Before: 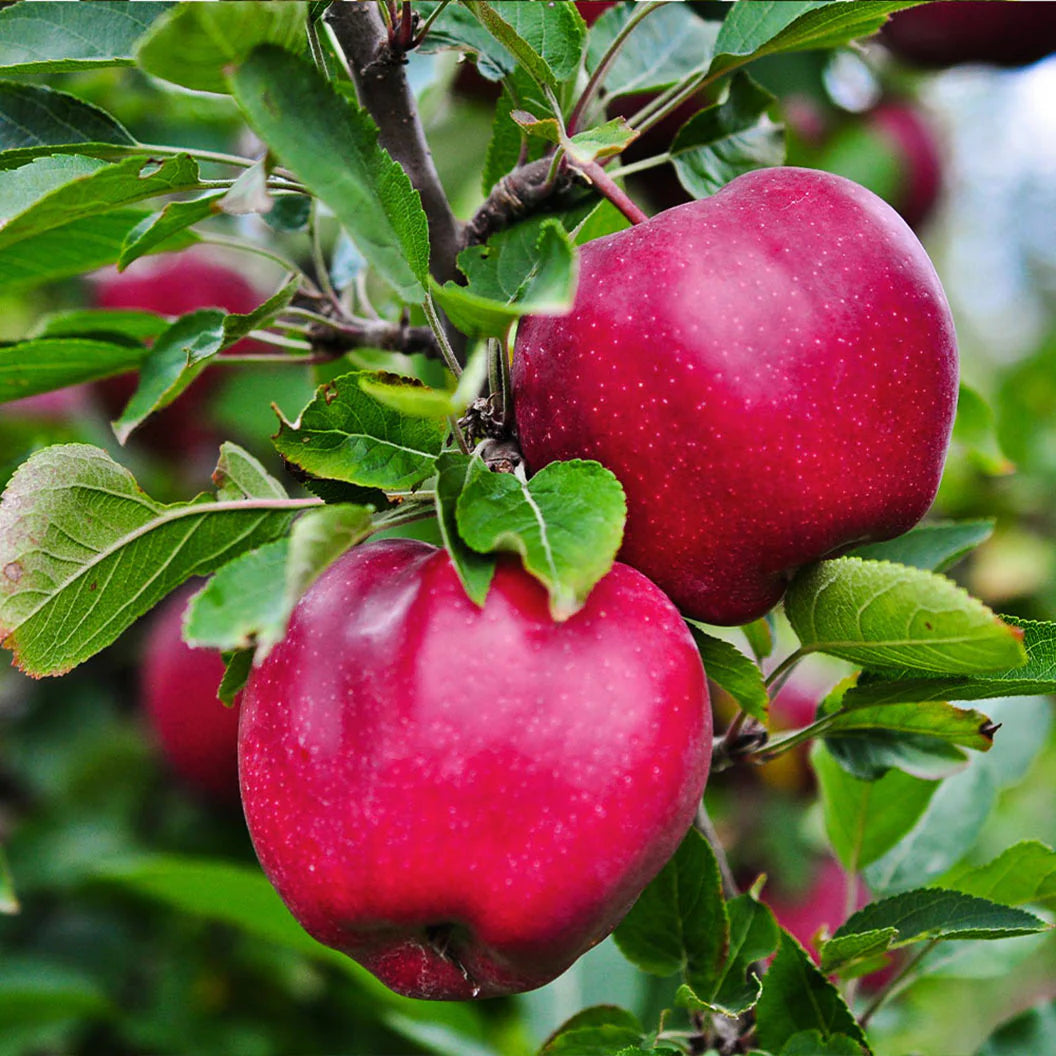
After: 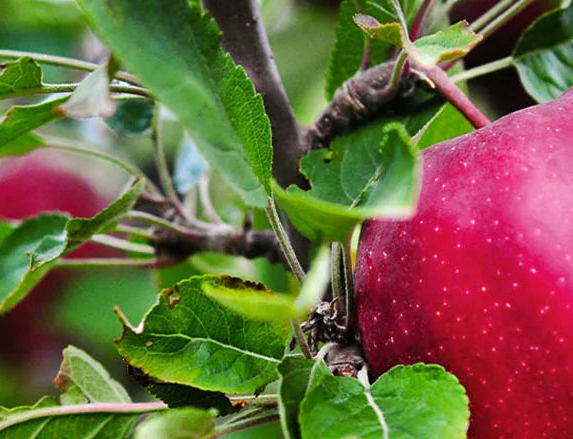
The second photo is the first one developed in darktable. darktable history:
tone equalizer: edges refinement/feathering 500, mask exposure compensation -1.57 EV, preserve details no
crop: left 14.898%, top 9.148%, right 30.83%, bottom 49.208%
exposure: exposure 0.135 EV, compensate exposure bias true, compensate highlight preservation false
